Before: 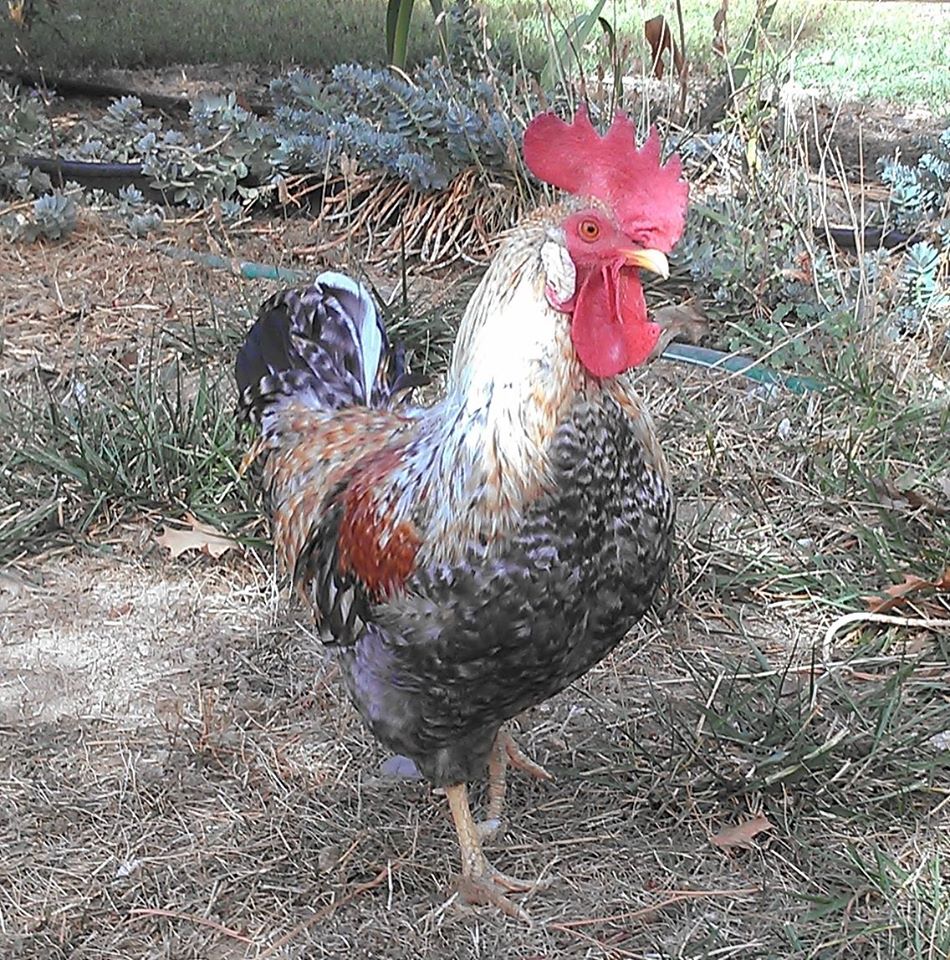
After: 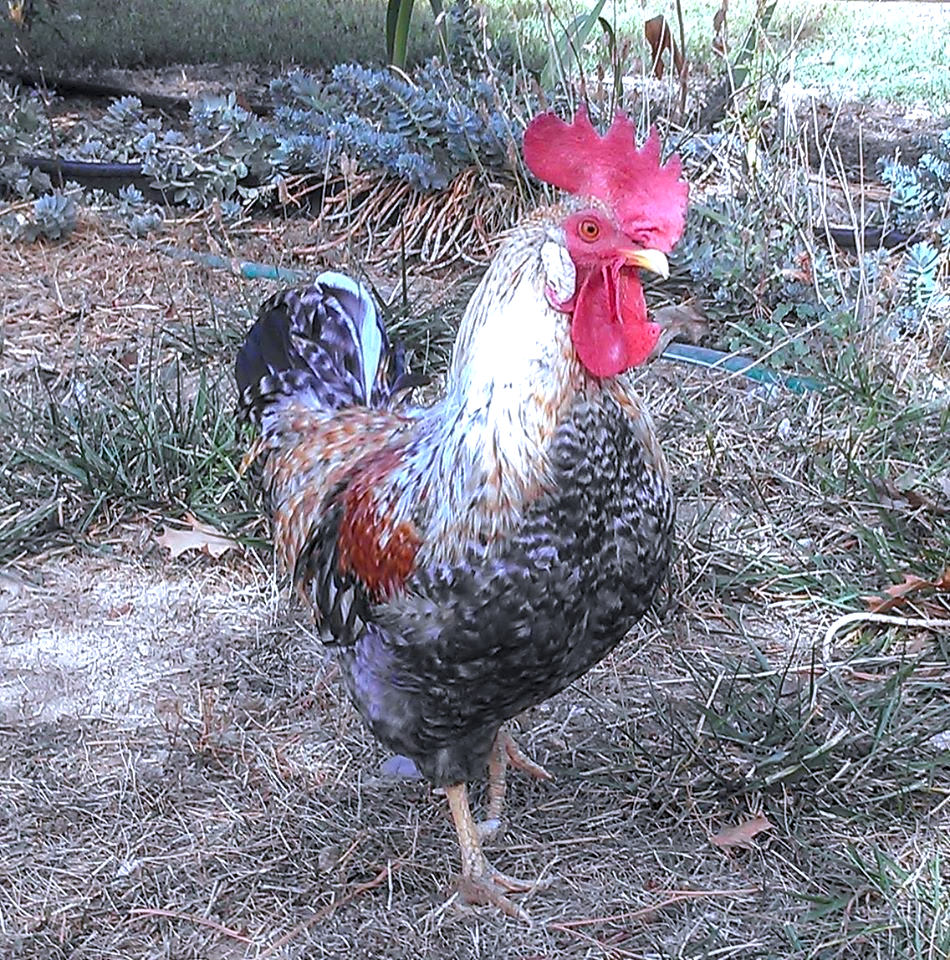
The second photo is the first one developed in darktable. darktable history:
white balance: red 0.967, blue 1.119, emerald 0.756
color balance: contrast 6.48%, output saturation 113.3%
local contrast: on, module defaults
